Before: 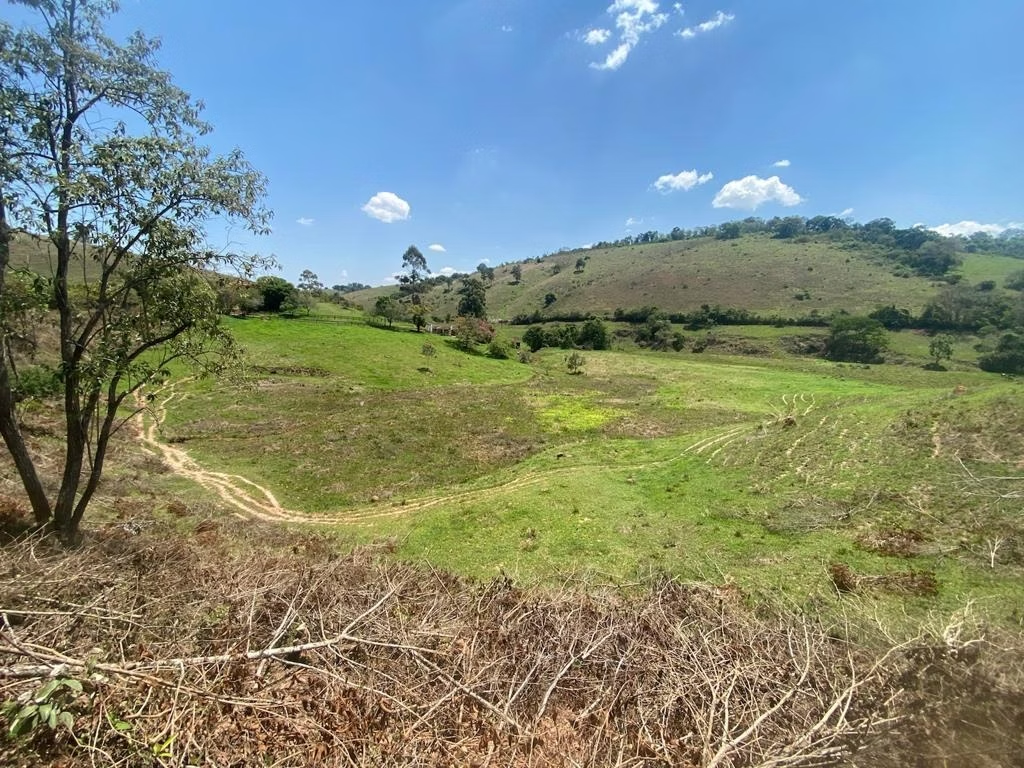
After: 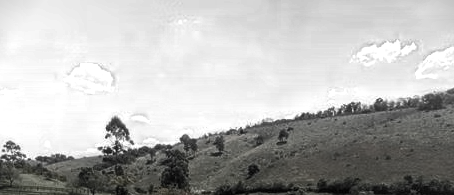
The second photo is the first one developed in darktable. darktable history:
color balance rgb: linear chroma grading › global chroma 22.875%, perceptual saturation grading › global saturation 0.79%, perceptual saturation grading › highlights -25.253%, perceptual saturation grading › shadows 29.817%, perceptual brilliance grading › highlights 3.194%, perceptual brilliance grading › mid-tones -18.516%, perceptual brilliance grading › shadows -41.555%
local contrast: detail 109%
color zones: curves: ch0 [(0, 0.613) (0.01, 0.613) (0.245, 0.448) (0.498, 0.529) (0.642, 0.665) (0.879, 0.777) (0.99, 0.613)]; ch1 [(0, 0.035) (0.121, 0.189) (0.259, 0.197) (0.415, 0.061) (0.589, 0.022) (0.732, 0.022) (0.857, 0.026) (0.991, 0.053)], mix 19.42%
vignetting: fall-off start 100.72%, brightness -0.69, width/height ratio 1.305
crop: left 29.012%, top 16.852%, right 26.619%, bottom 57.725%
